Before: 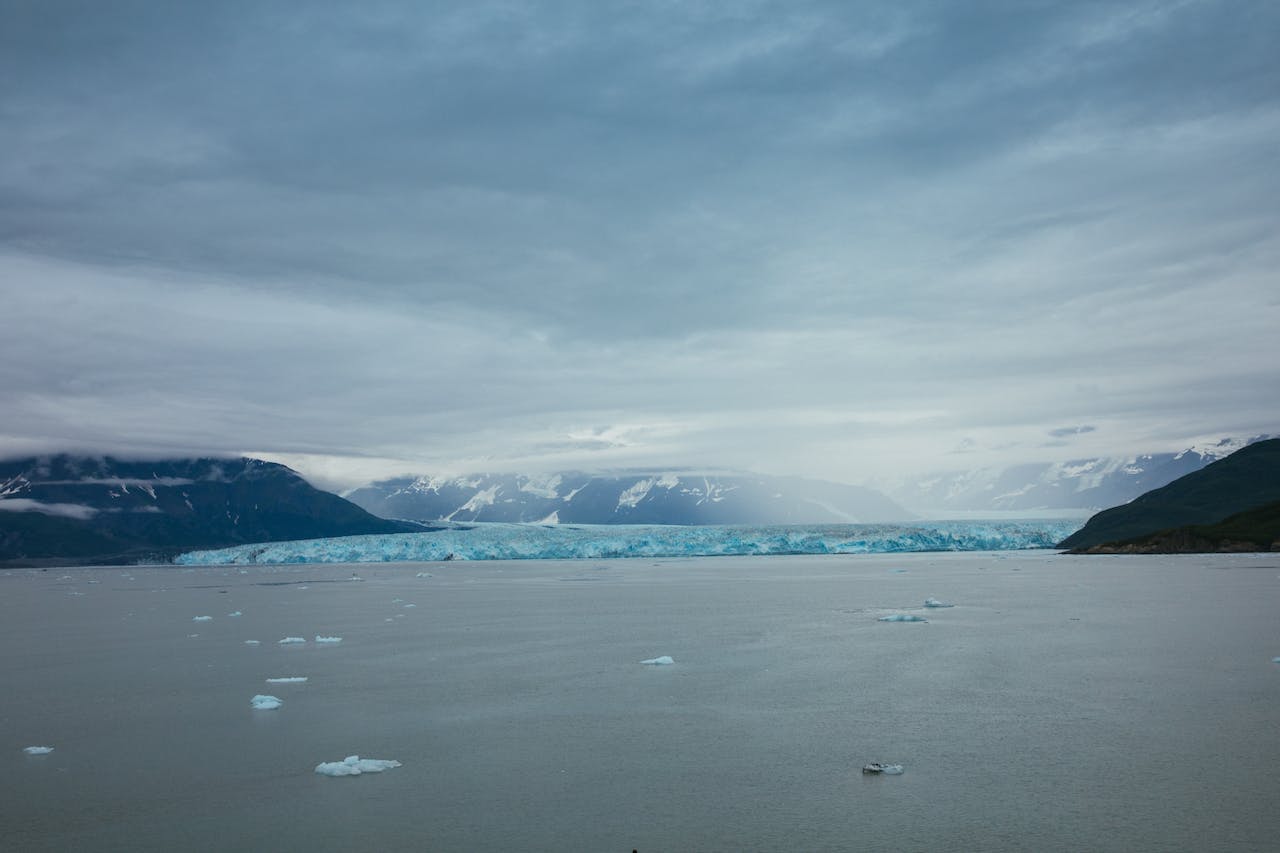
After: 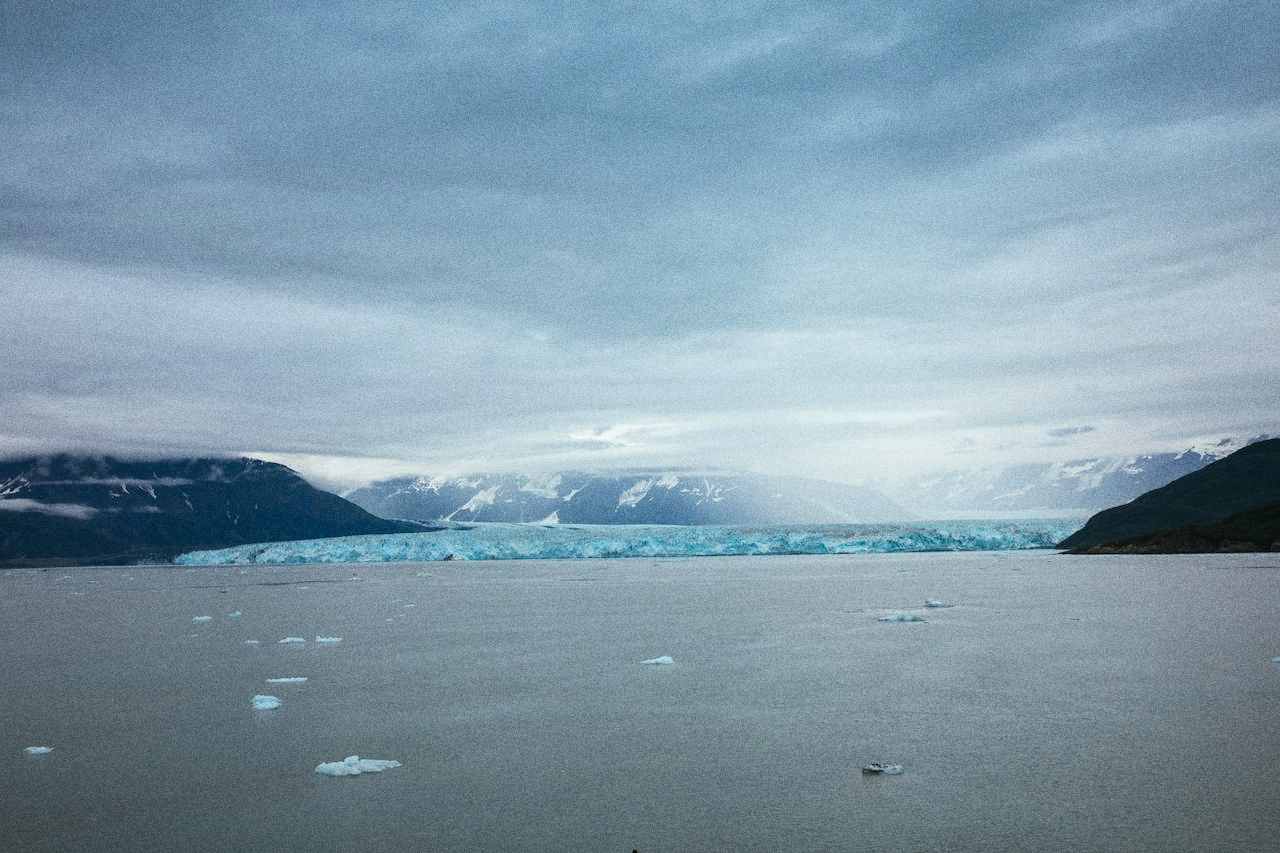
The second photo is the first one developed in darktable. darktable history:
tone equalizer: -8 EV -0.417 EV, -7 EV -0.389 EV, -6 EV -0.333 EV, -5 EV -0.222 EV, -3 EV 0.222 EV, -2 EV 0.333 EV, -1 EV 0.389 EV, +0 EV 0.417 EV, edges refinement/feathering 500, mask exposure compensation -1.57 EV, preserve details no
grain: coarseness 0.09 ISO, strength 40%
